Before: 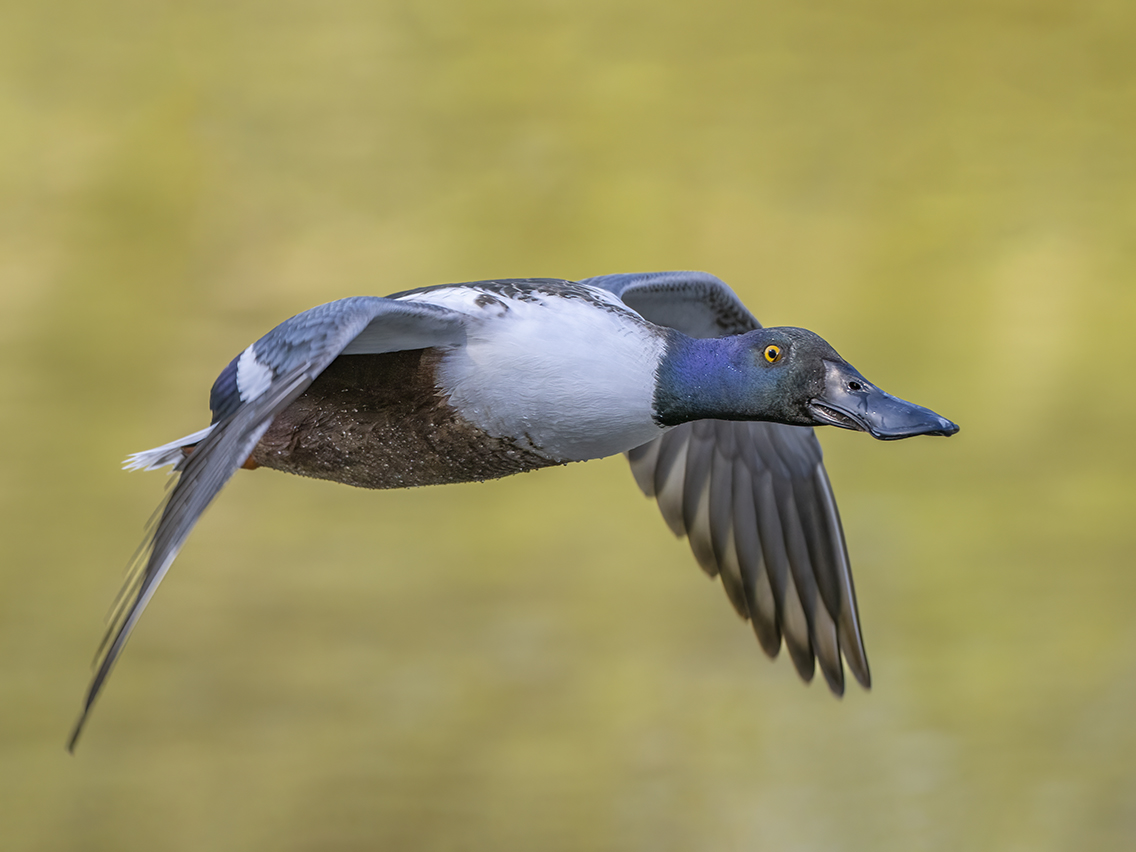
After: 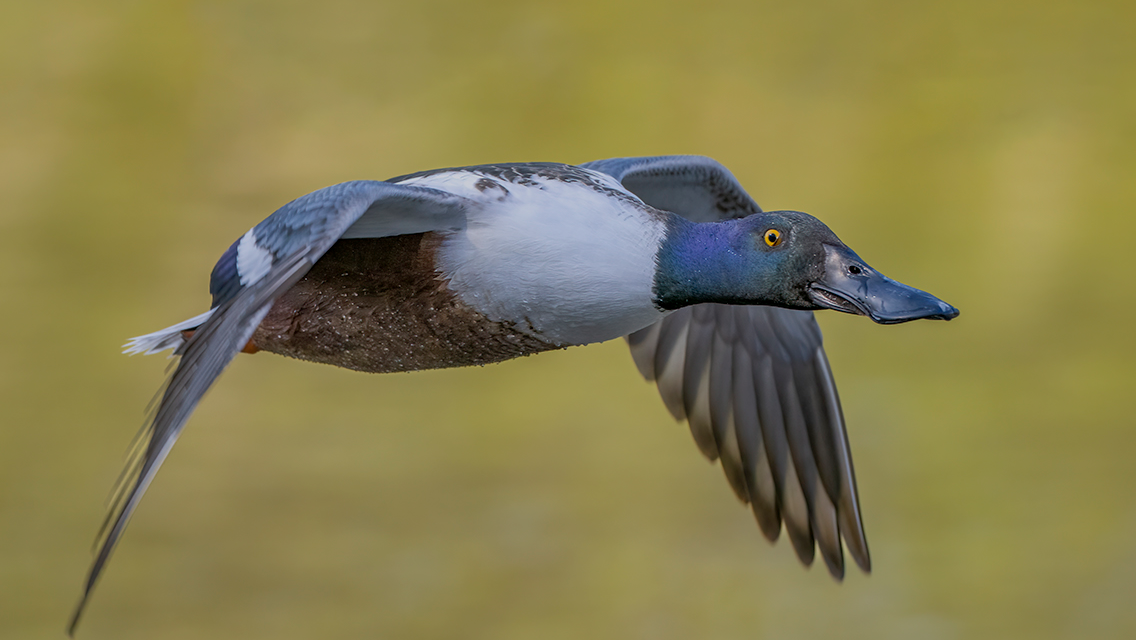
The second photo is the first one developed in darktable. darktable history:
exposure: black level correction 0.002, exposure -0.104 EV, compensate exposure bias true, compensate highlight preservation false
shadows and highlights: highlights -59.91
crop: top 13.628%, bottom 11.229%
tone equalizer: on, module defaults
